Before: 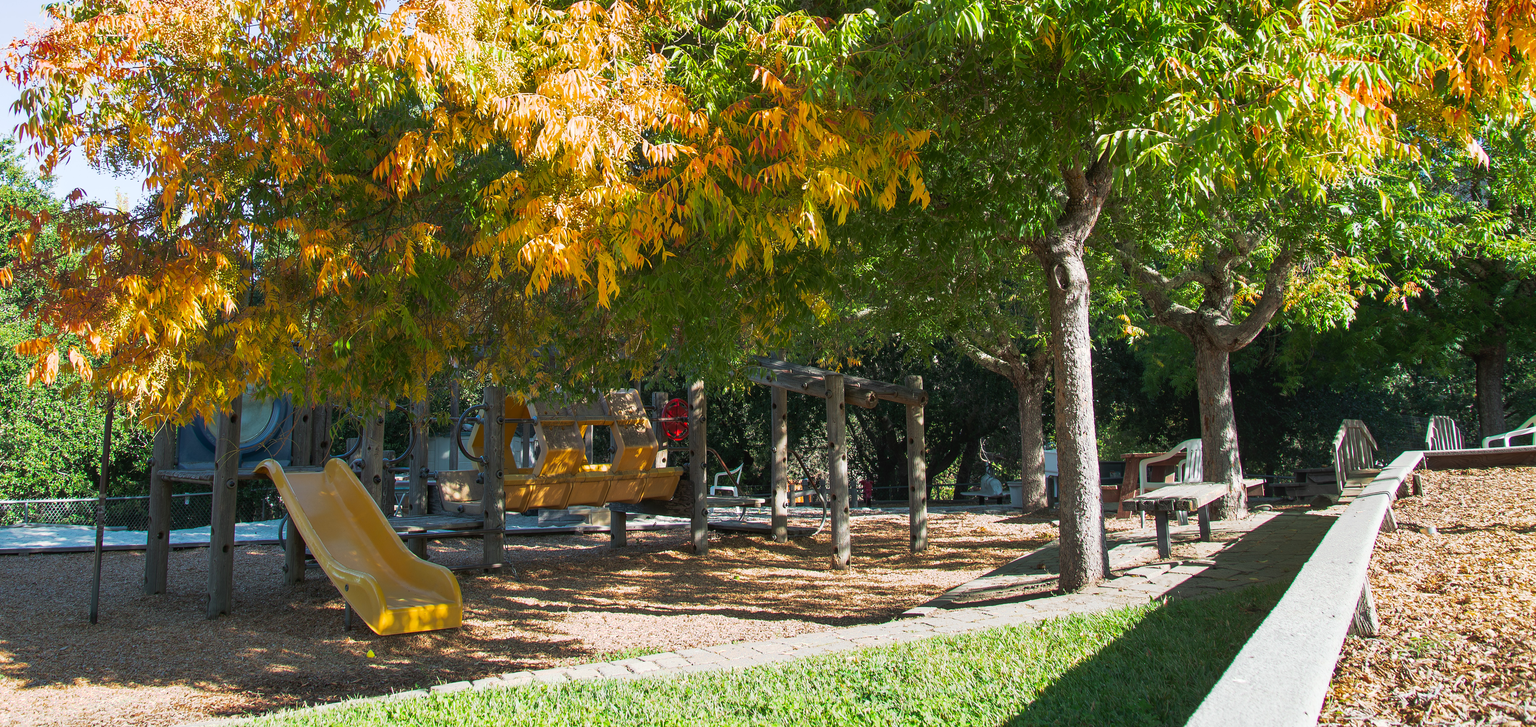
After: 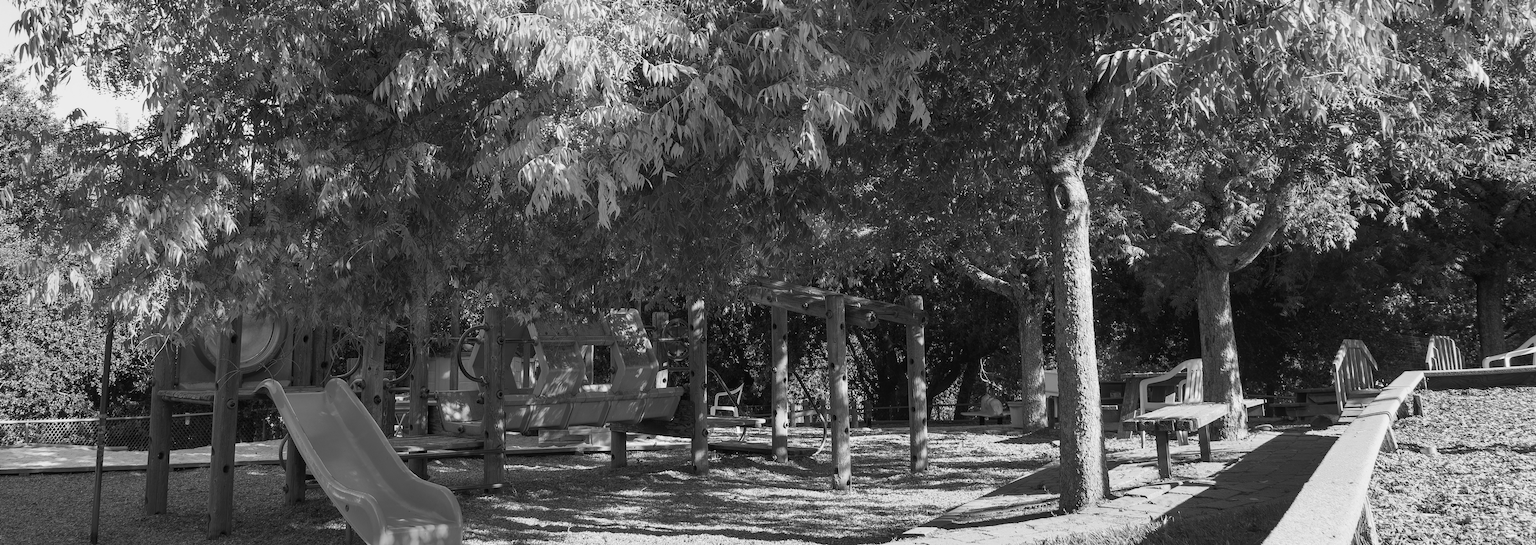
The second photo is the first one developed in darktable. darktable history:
color calibration: output gray [0.22, 0.42, 0.37, 0], gray › normalize channels true, illuminant same as pipeline (D50), adaptation XYZ, x 0.346, y 0.359, gamut compression 0
crop: top 11.038%, bottom 13.962%
